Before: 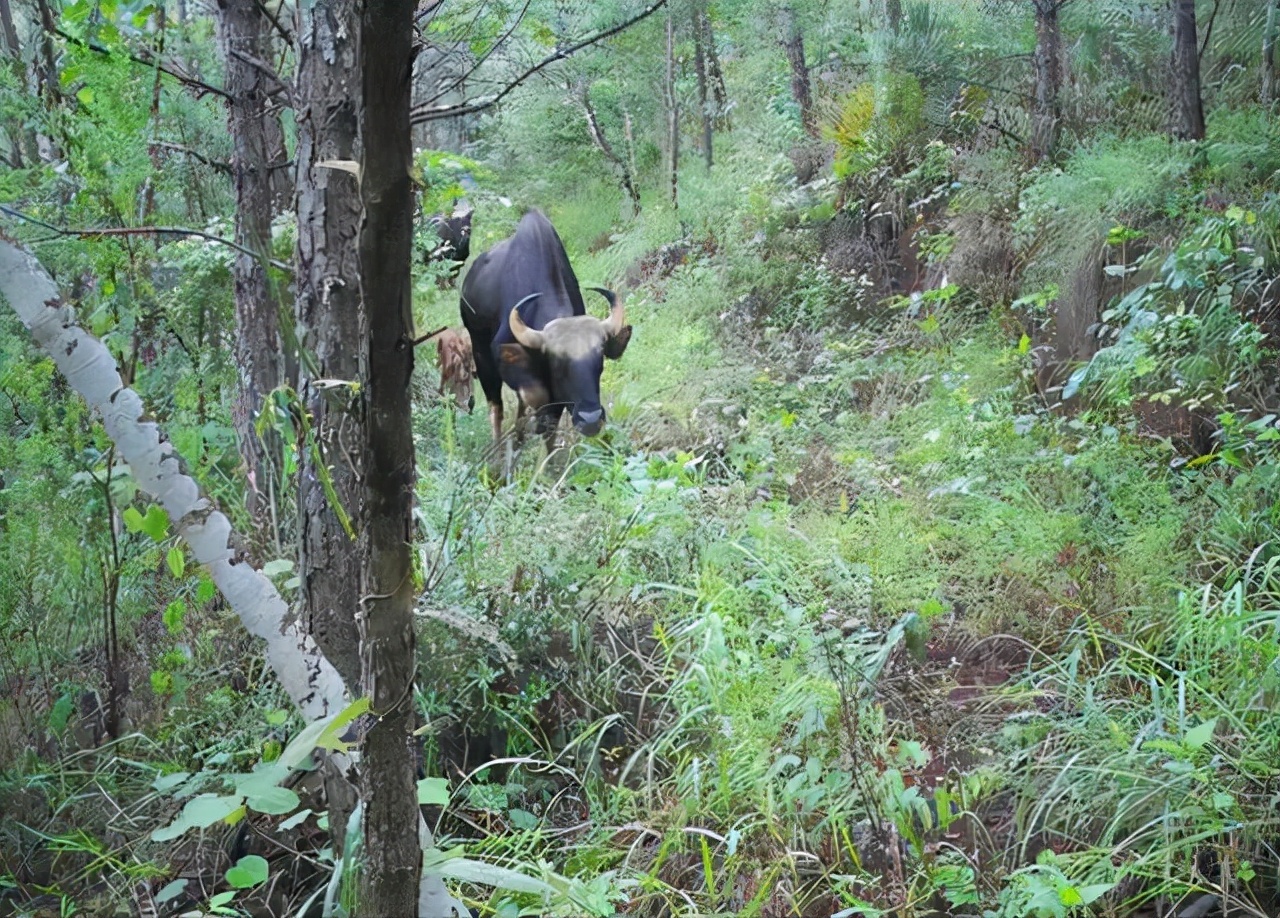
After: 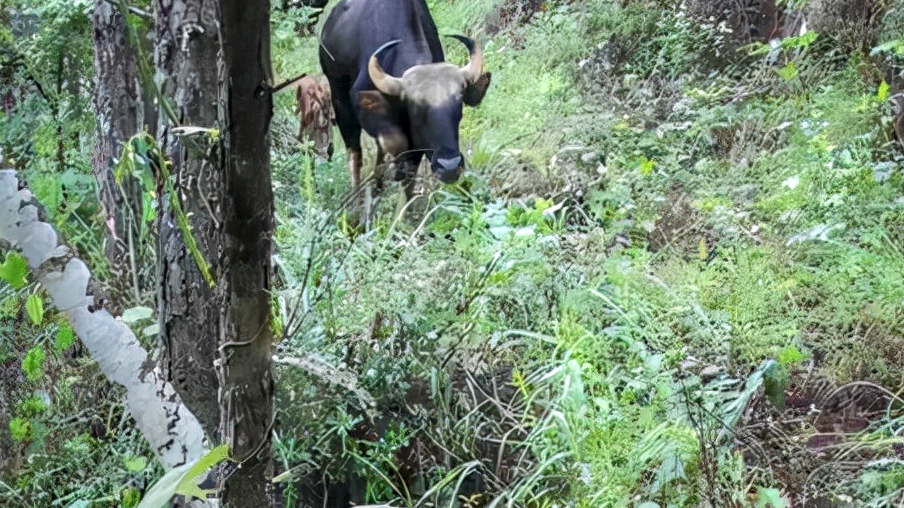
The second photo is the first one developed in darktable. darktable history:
local contrast: highlights 29%, detail 150%
crop: left 11.087%, top 27.57%, right 18.256%, bottom 17.037%
